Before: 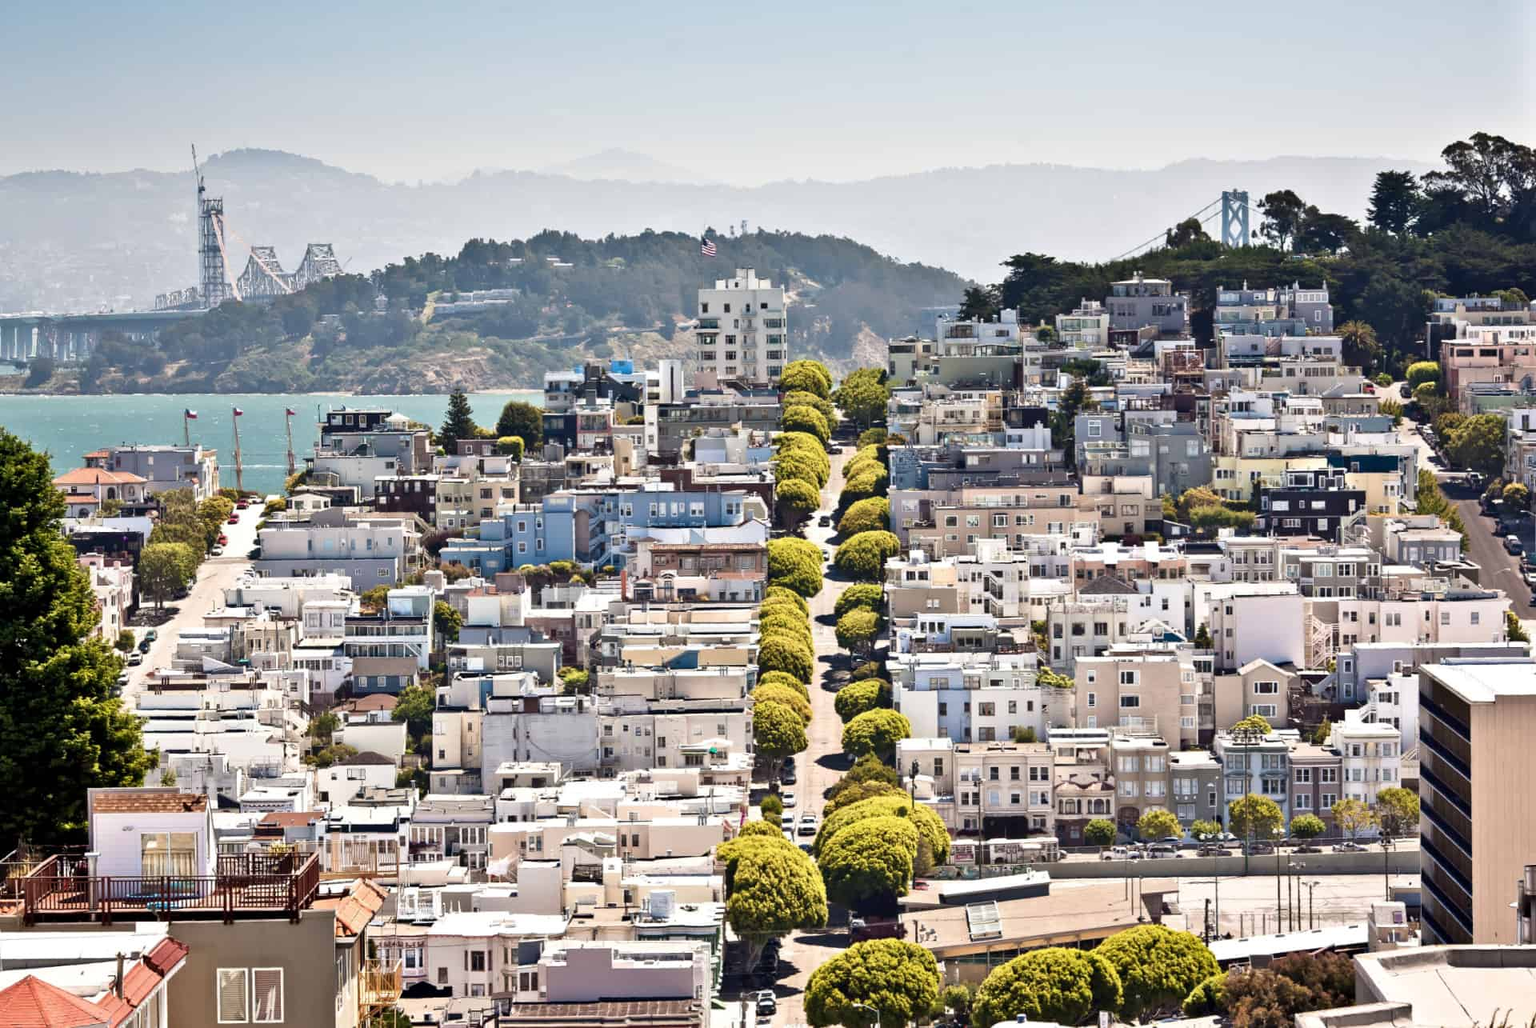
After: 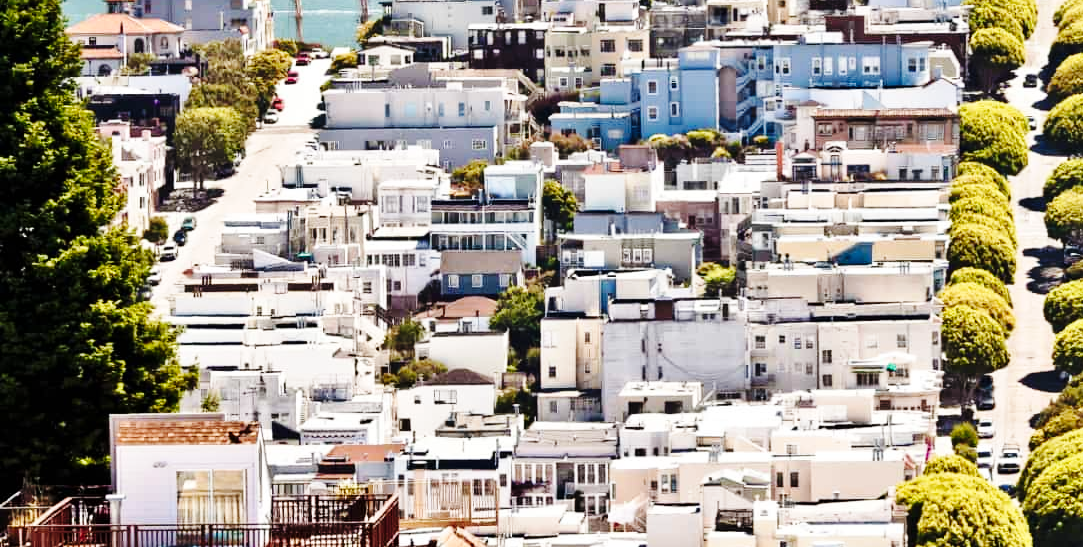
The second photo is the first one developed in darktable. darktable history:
crop: top 44.483%, right 43.593%, bottom 12.892%
base curve: curves: ch0 [(0, 0) (0.036, 0.025) (0.121, 0.166) (0.206, 0.329) (0.605, 0.79) (1, 1)], preserve colors none
